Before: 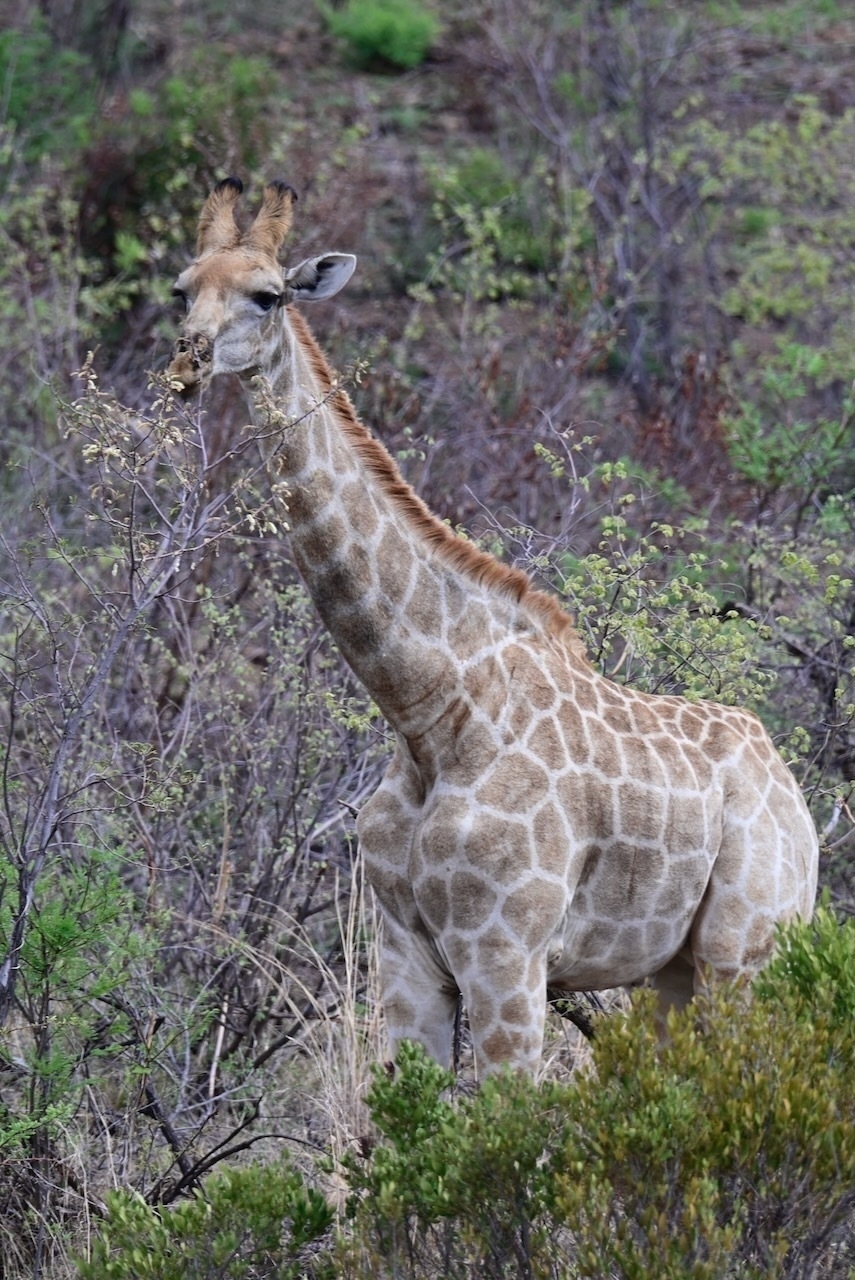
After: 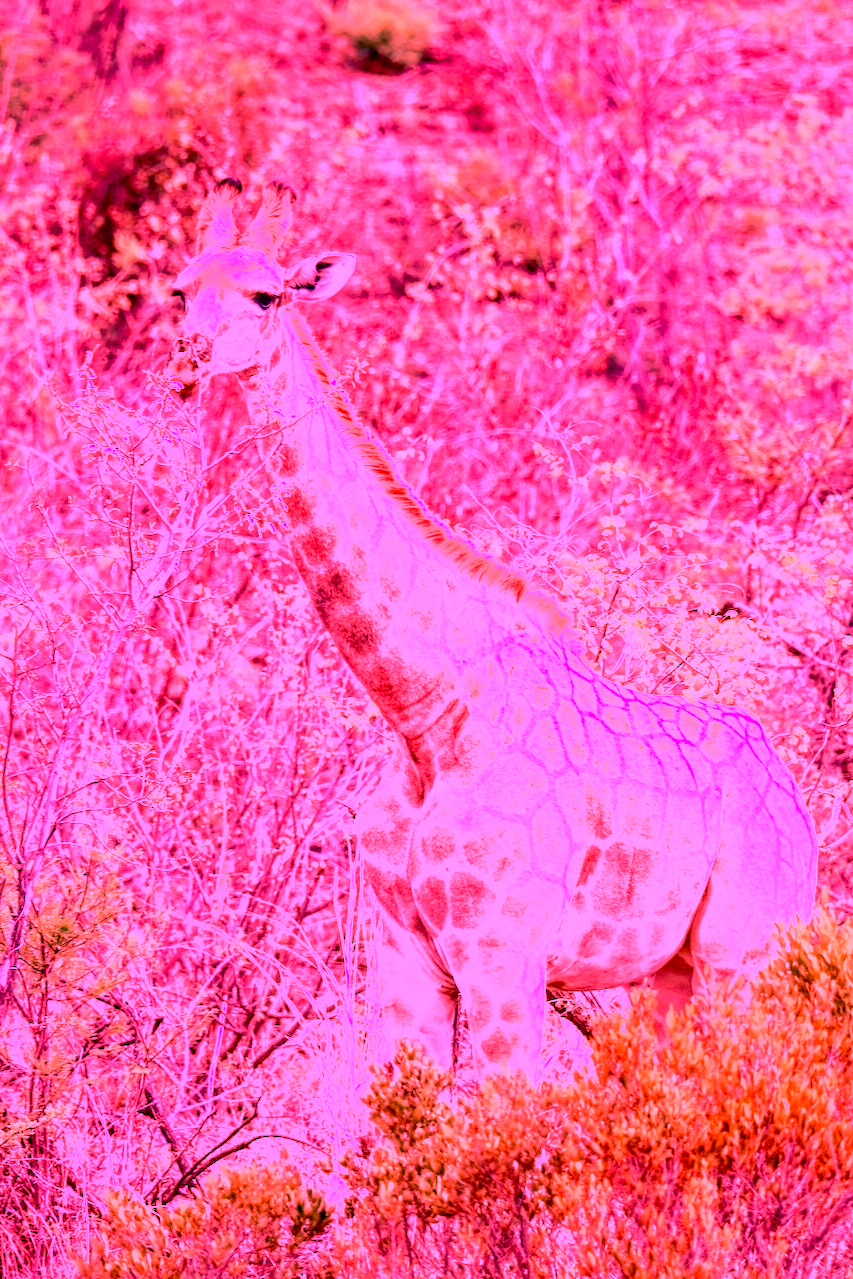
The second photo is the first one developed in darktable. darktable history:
exposure: black level correction 0.029, exposure -0.073 EV, compensate highlight preservation false
white balance: red 4.26, blue 1.802
crop and rotate: left 0.126%
local contrast: on, module defaults
